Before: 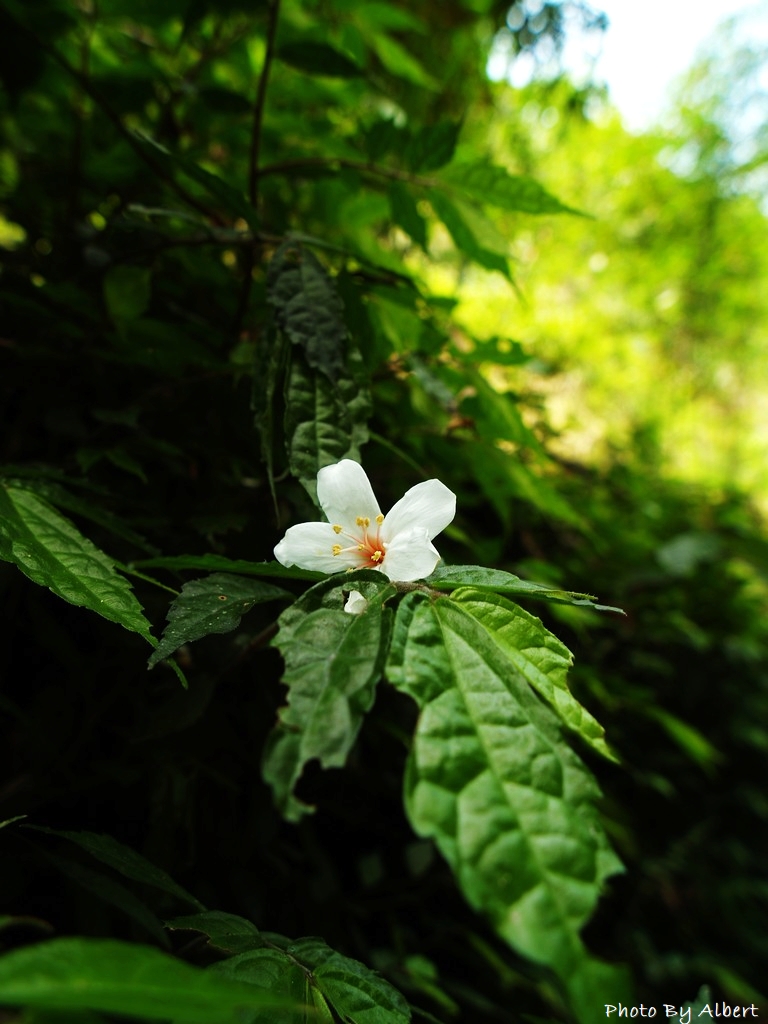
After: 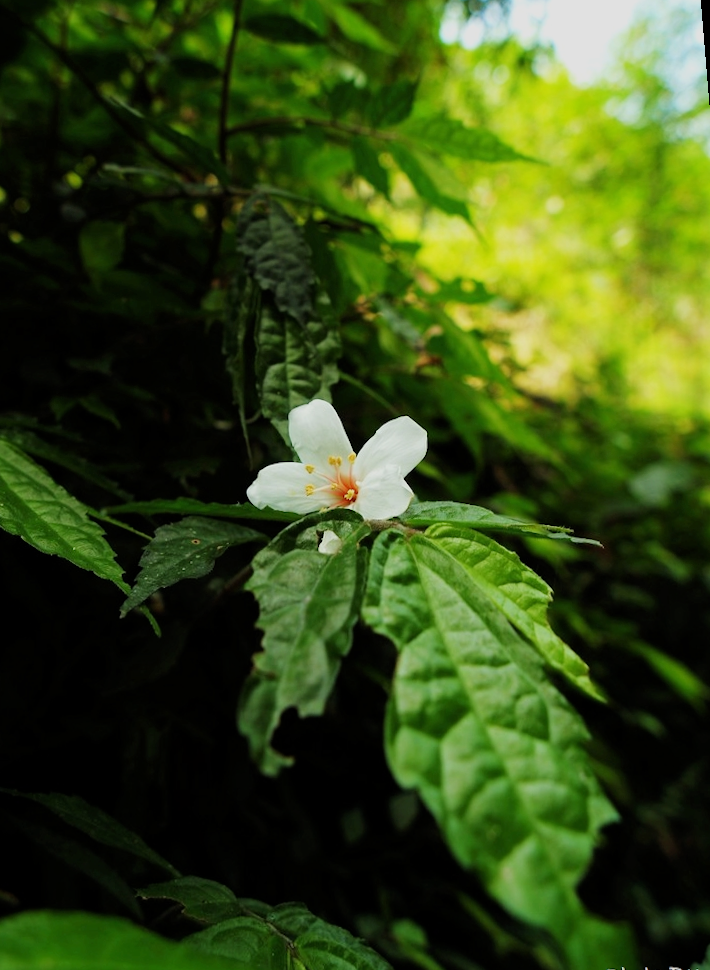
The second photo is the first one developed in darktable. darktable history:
rotate and perspective: rotation -1.68°, lens shift (vertical) -0.146, crop left 0.049, crop right 0.912, crop top 0.032, crop bottom 0.96
filmic rgb: middle gray luminance 18.42%, black relative exposure -10.5 EV, white relative exposure 3.4 EV, threshold 6 EV, target black luminance 0%, hardness 6.03, latitude 99%, contrast 0.847, shadows ↔ highlights balance 0.505%, add noise in highlights 0, preserve chrominance max RGB, color science v3 (2019), use custom middle-gray values true, iterations of high-quality reconstruction 0, contrast in highlights soft, enable highlight reconstruction true
exposure: black level correction 0, exposure 0.3 EV, compensate highlight preservation false
